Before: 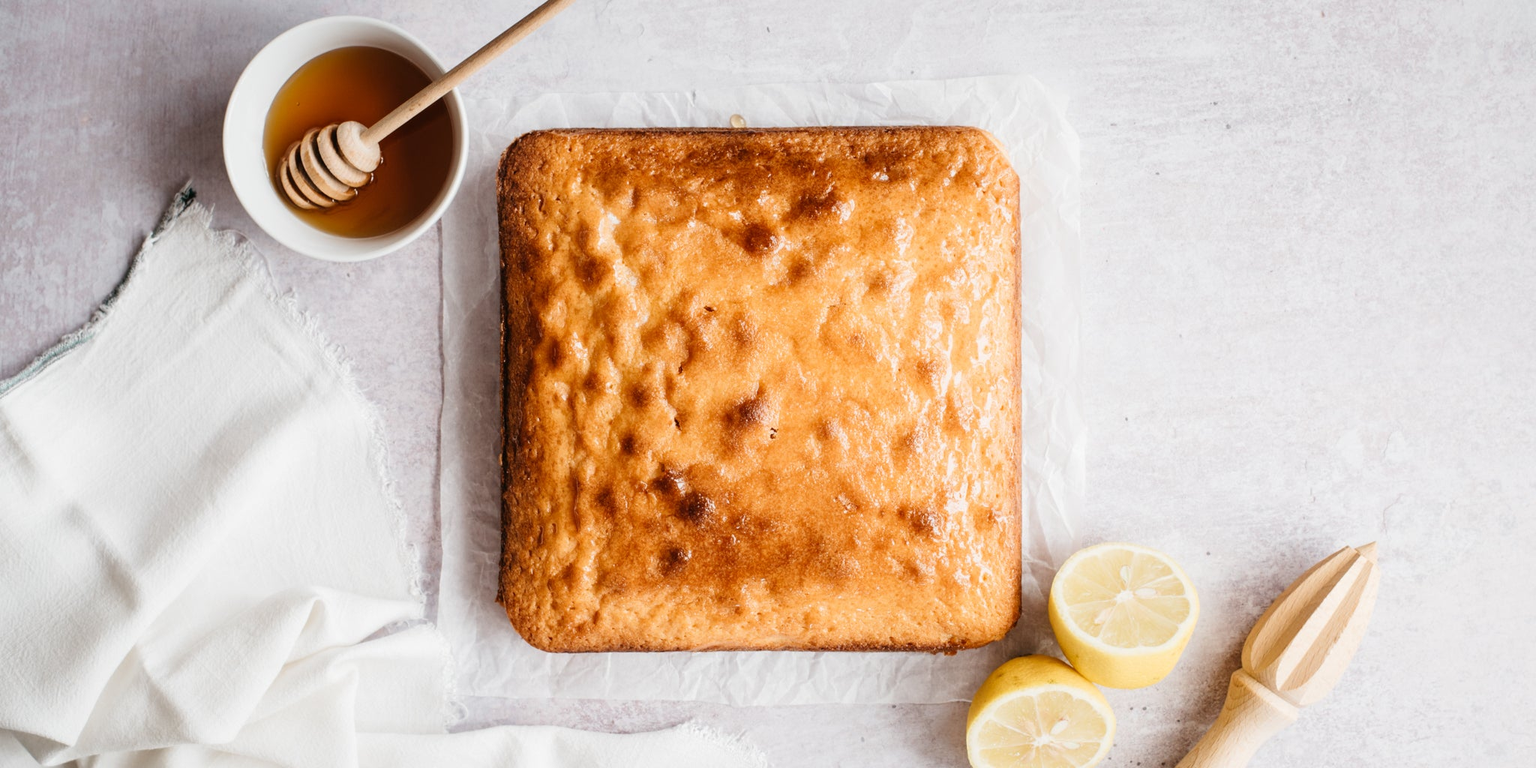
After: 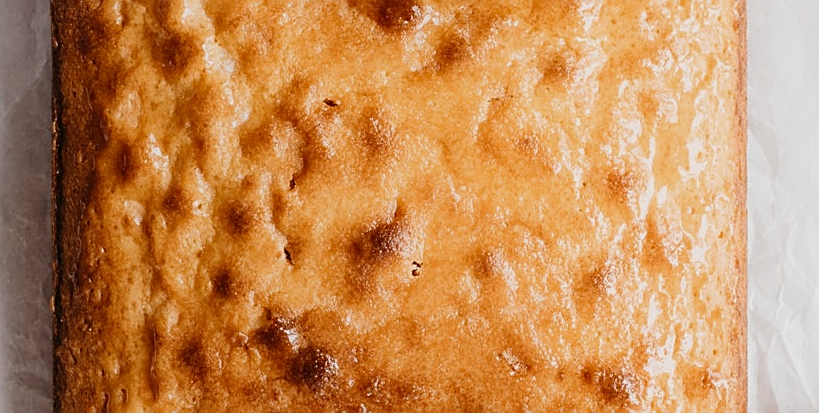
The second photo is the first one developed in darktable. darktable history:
crop: left 30.039%, top 30.177%, right 29.922%, bottom 29.463%
sharpen: on, module defaults
tone equalizer: -8 EV 0.245 EV, -7 EV 0.44 EV, -6 EV 0.395 EV, -5 EV 0.241 EV, -3 EV -0.244 EV, -2 EV -0.388 EV, -1 EV -0.441 EV, +0 EV -0.249 EV
